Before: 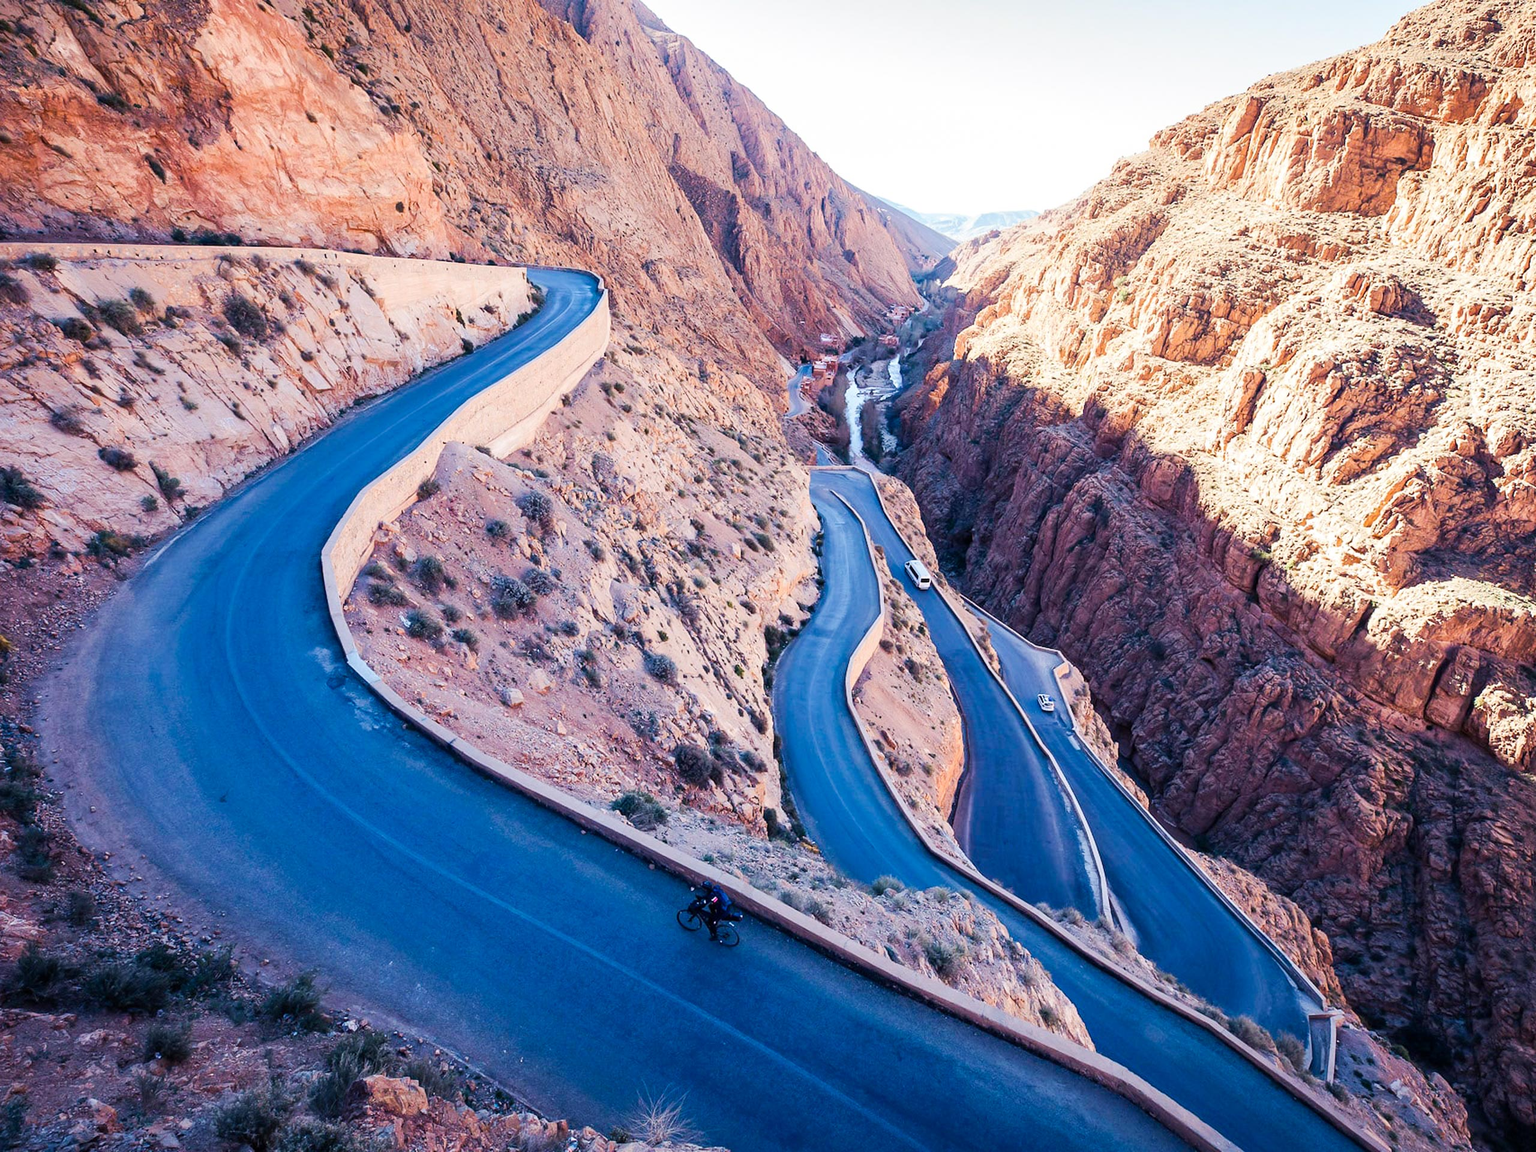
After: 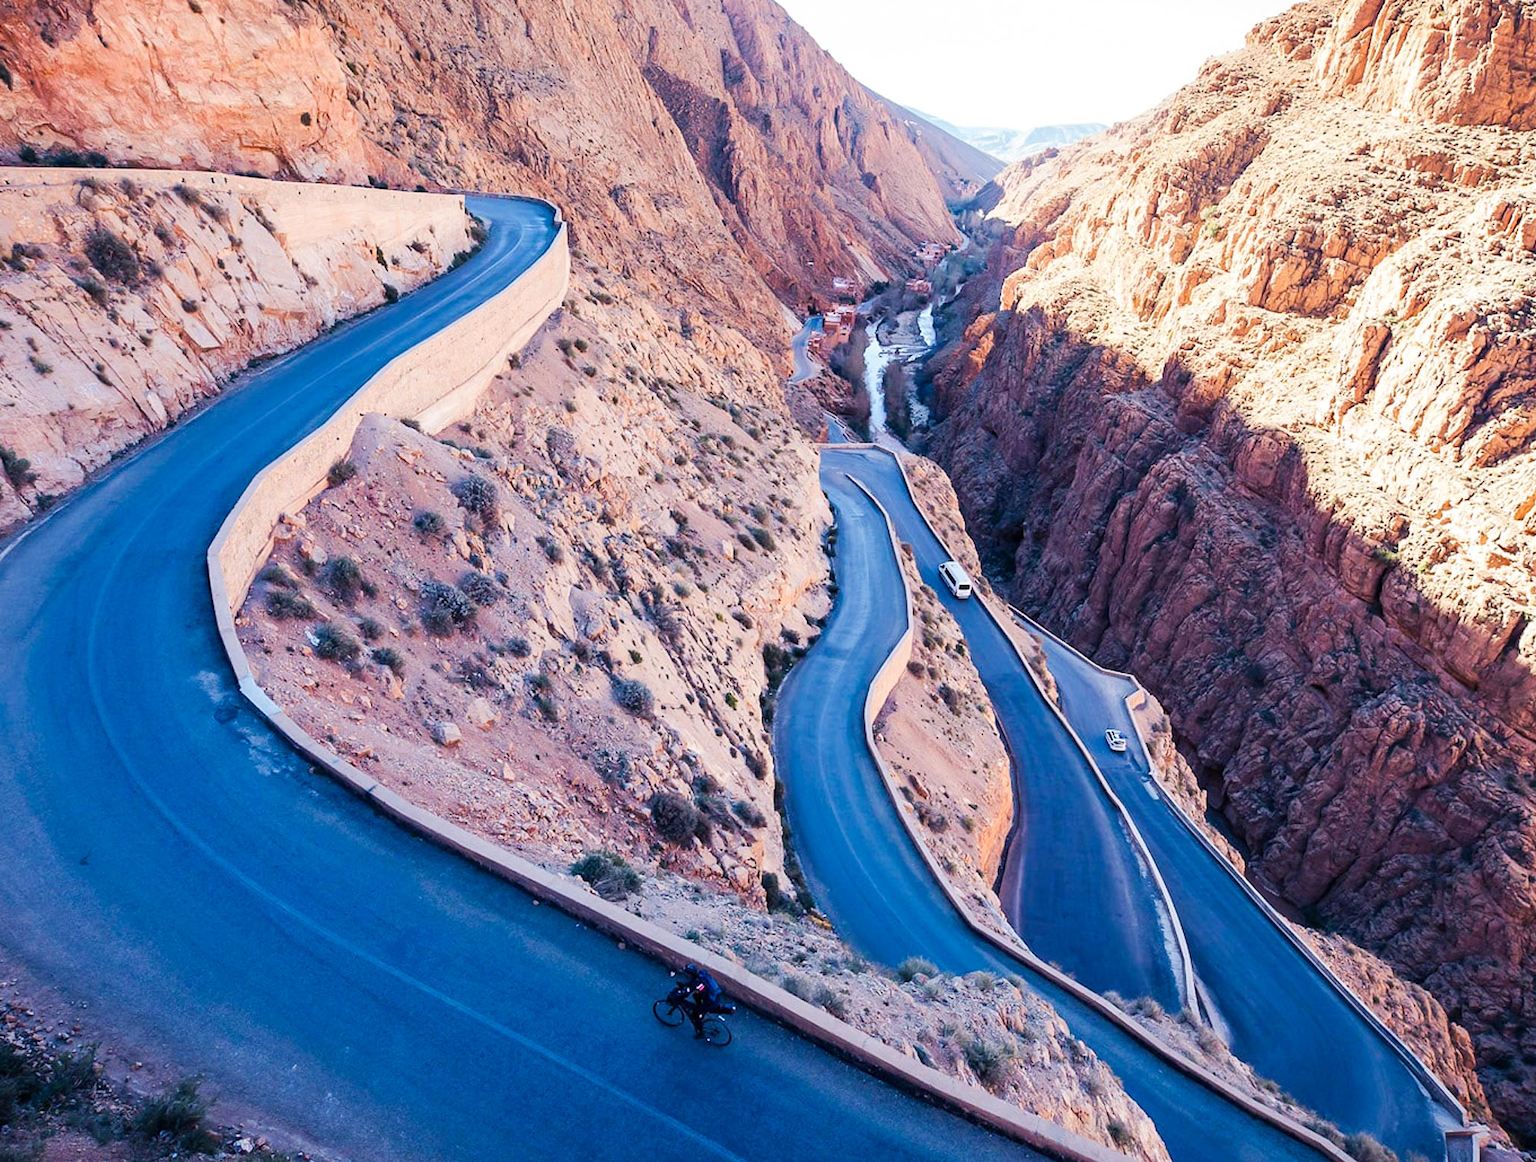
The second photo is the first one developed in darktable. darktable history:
crop and rotate: left 10.177%, top 9.79%, right 10.033%, bottom 9.669%
